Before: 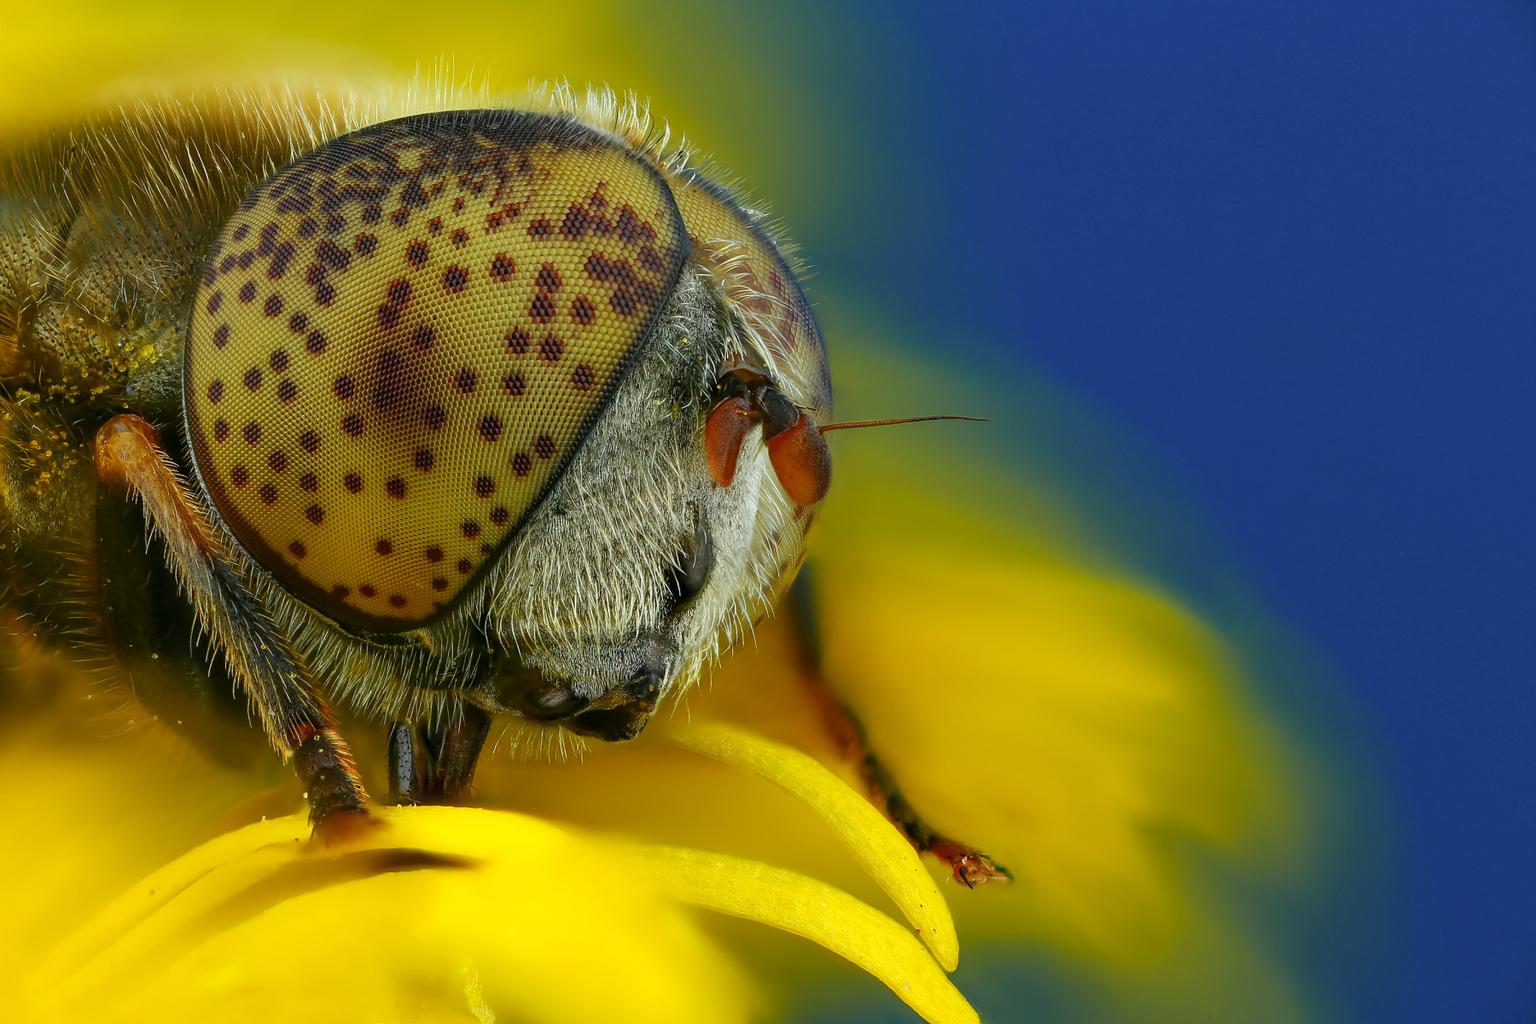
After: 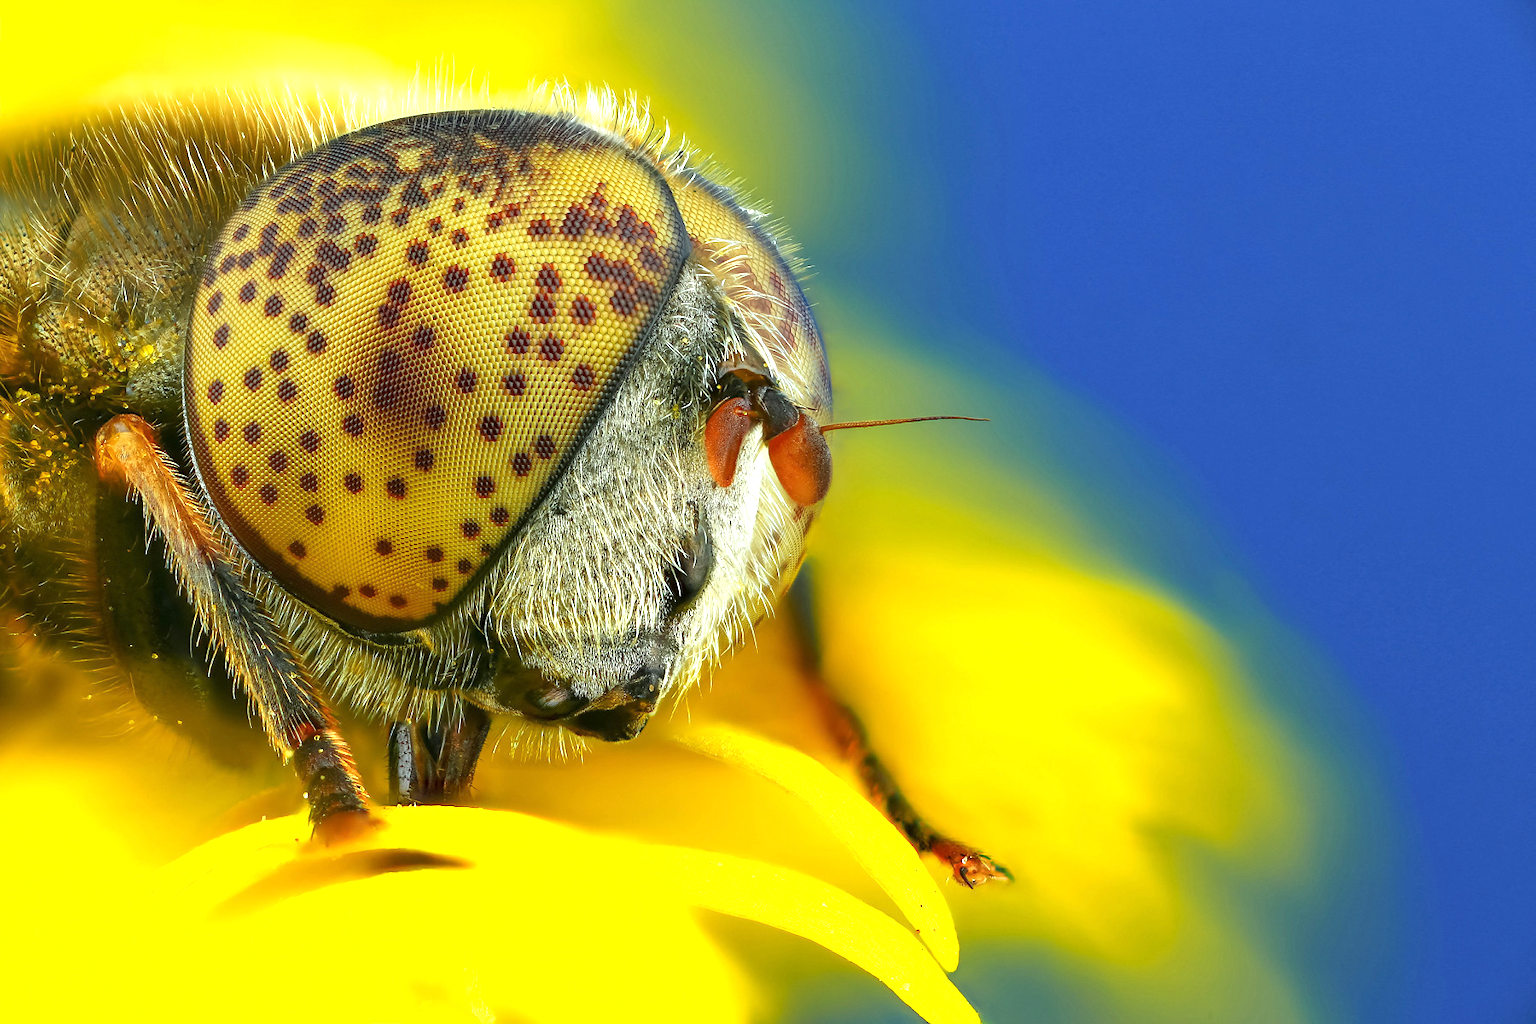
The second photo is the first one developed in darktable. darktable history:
exposure: exposure 1.224 EV, compensate highlight preservation false
